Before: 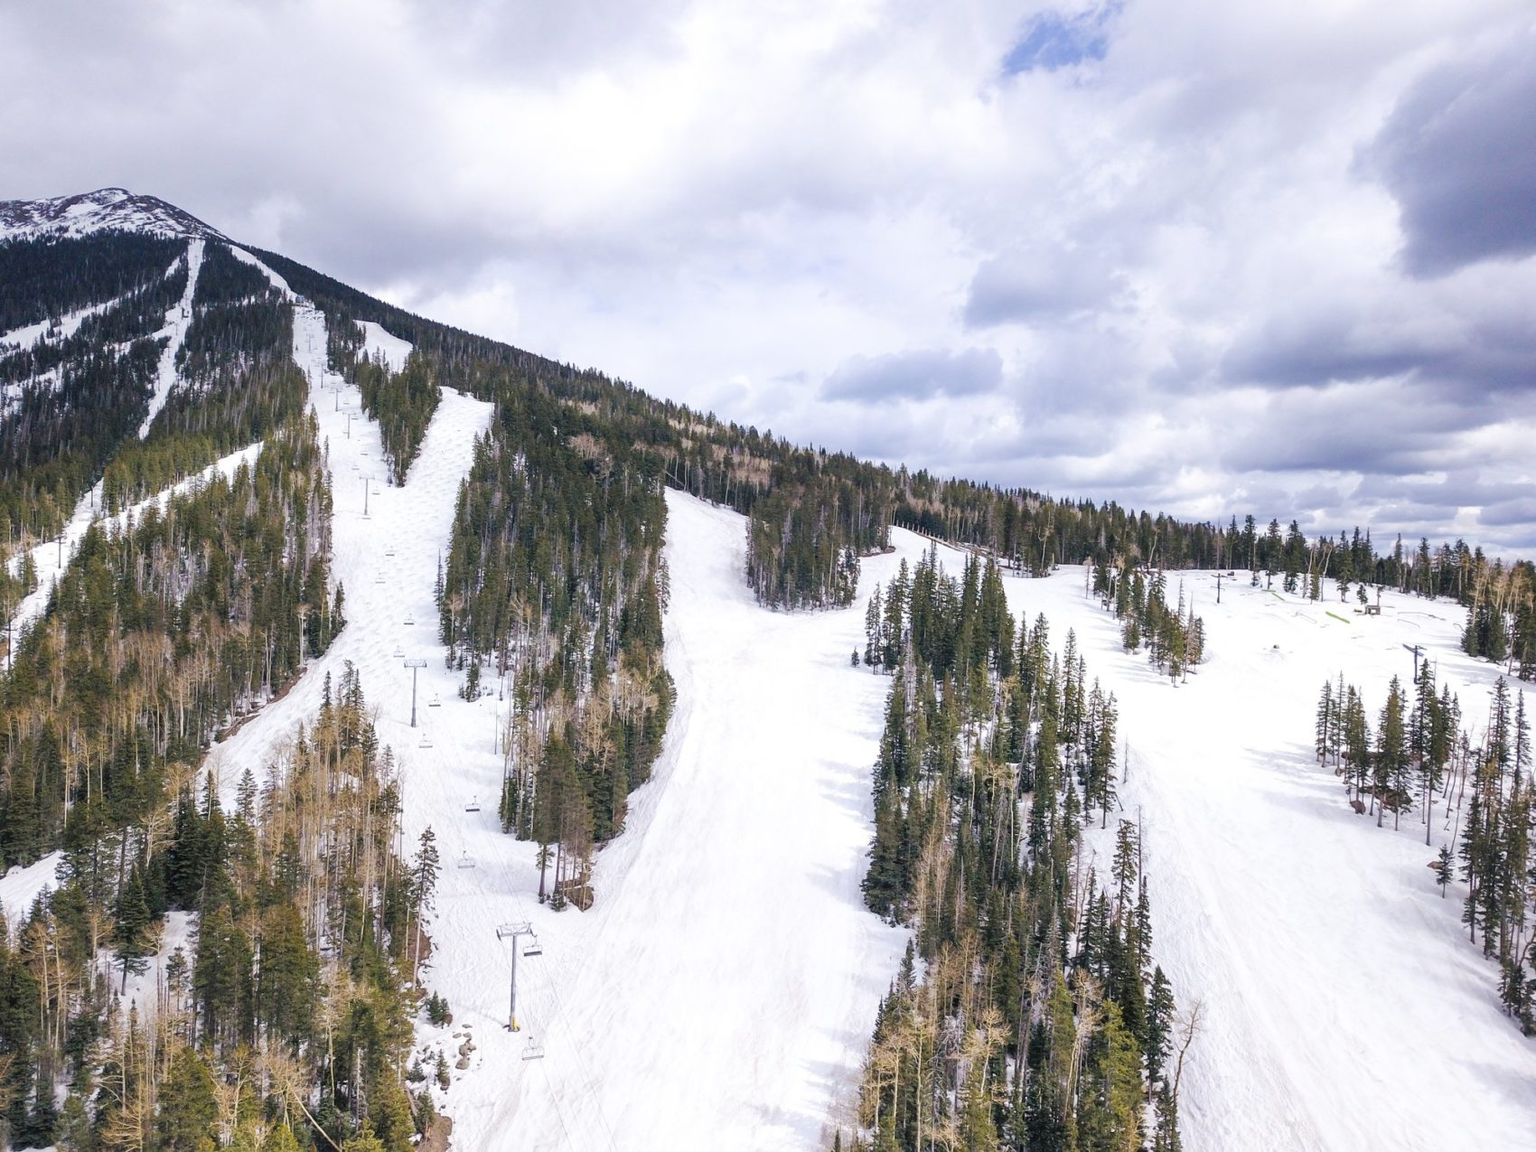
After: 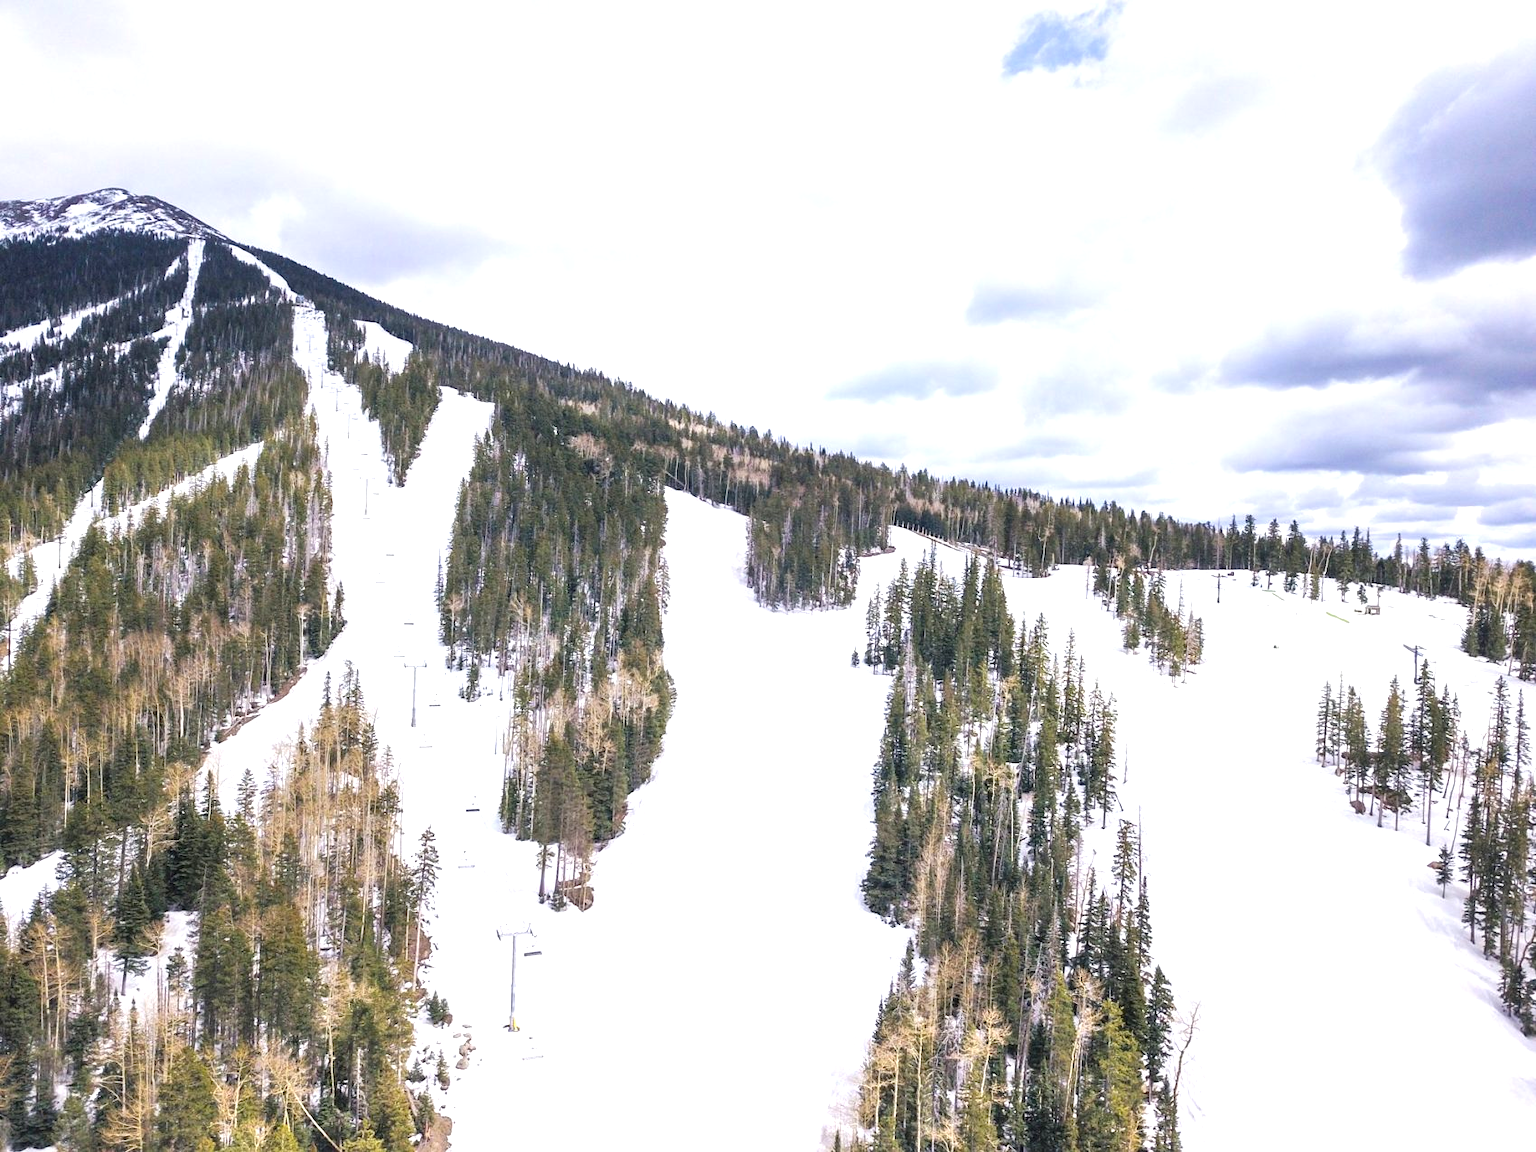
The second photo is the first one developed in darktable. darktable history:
exposure: black level correction 0, exposure 0.695 EV, compensate highlight preservation false
tone equalizer: on, module defaults
